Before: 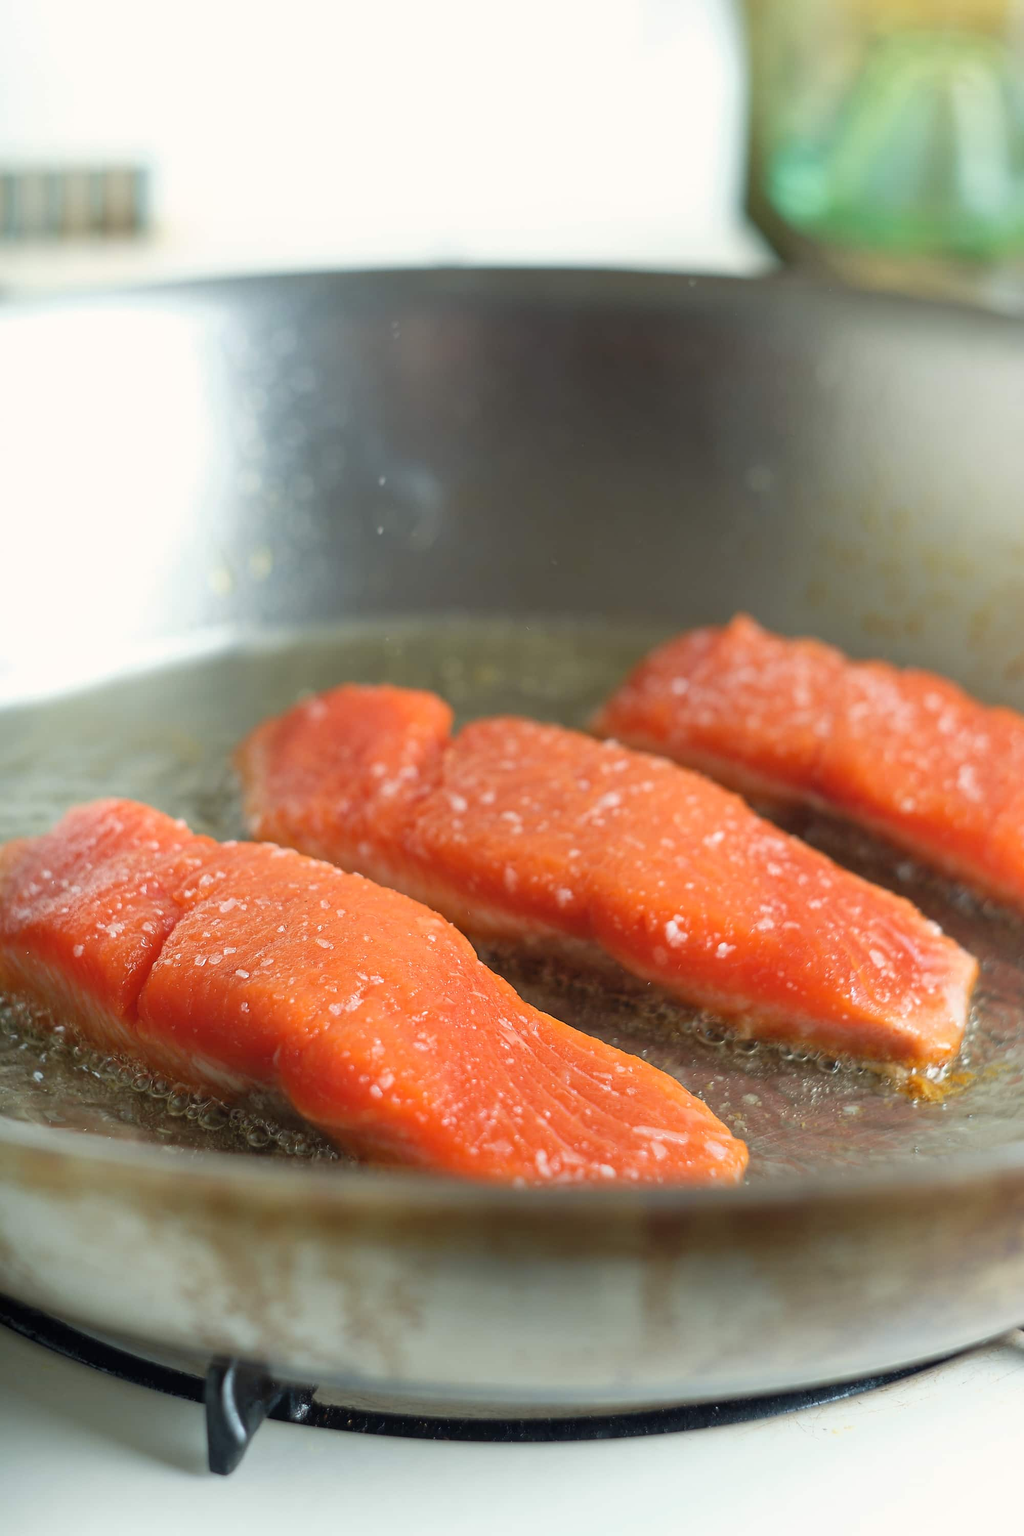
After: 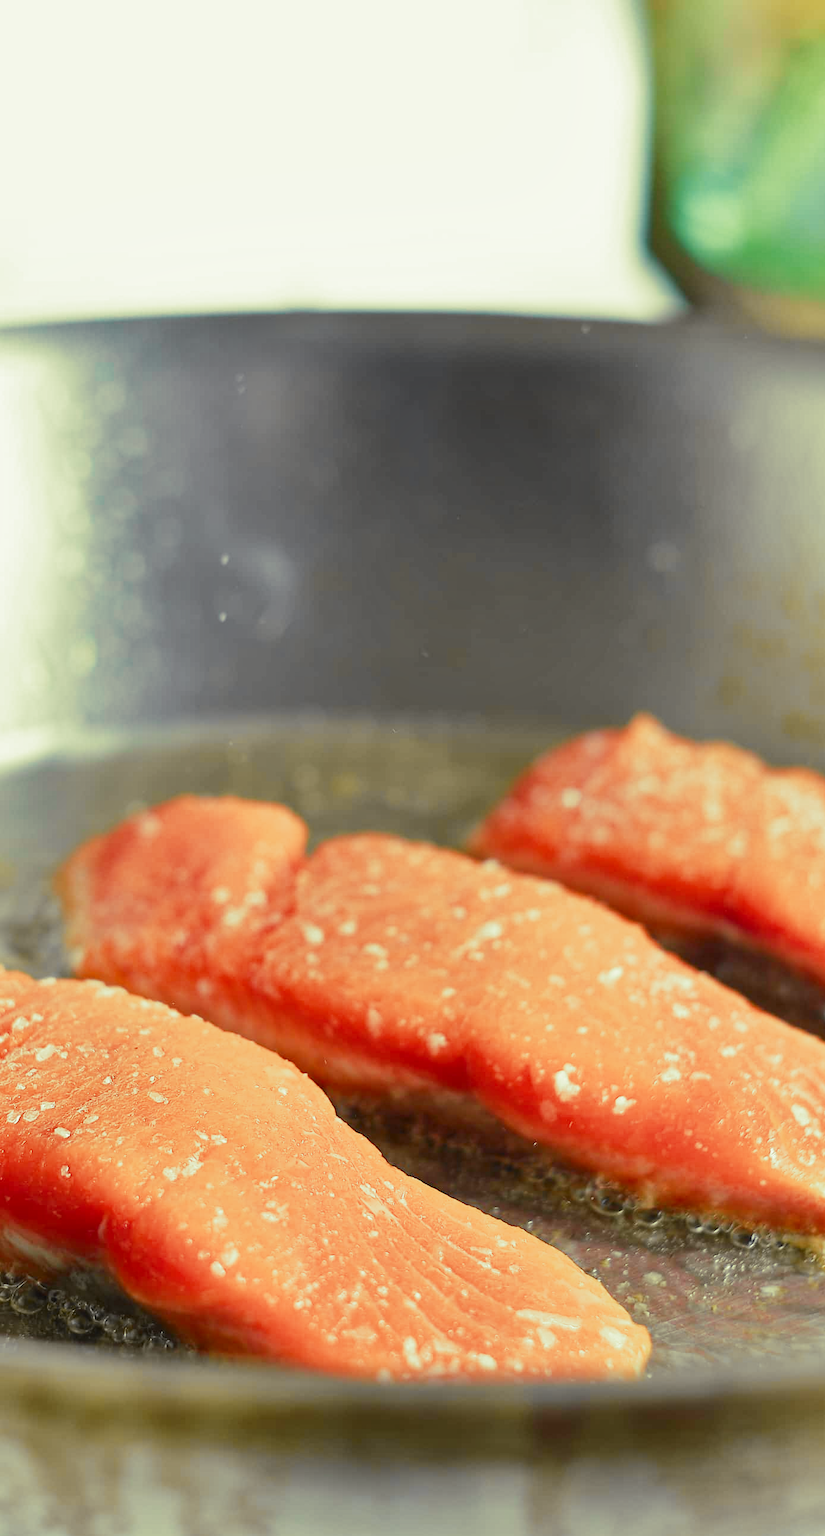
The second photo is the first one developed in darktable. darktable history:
shadows and highlights: soften with gaussian
tone curve: curves: ch0 [(0, 0) (0.071, 0.047) (0.266, 0.26) (0.483, 0.554) (0.753, 0.811) (1, 0.983)]; ch1 [(0, 0) (0.346, 0.307) (0.408, 0.369) (0.463, 0.443) (0.482, 0.493) (0.502, 0.5) (0.517, 0.502) (0.55, 0.548) (0.597, 0.624) (0.651, 0.698) (1, 1)]; ch2 [(0, 0) (0.346, 0.34) (0.434, 0.46) (0.485, 0.494) (0.5, 0.494) (0.517, 0.506) (0.535, 0.529) (0.583, 0.611) (0.625, 0.666) (1, 1)], color space Lab, independent channels, preserve colors none
split-toning: shadows › hue 290.82°, shadows › saturation 0.34, highlights › saturation 0.38, balance 0, compress 50%
crop: left 18.479%, right 12.2%, bottom 13.971%
